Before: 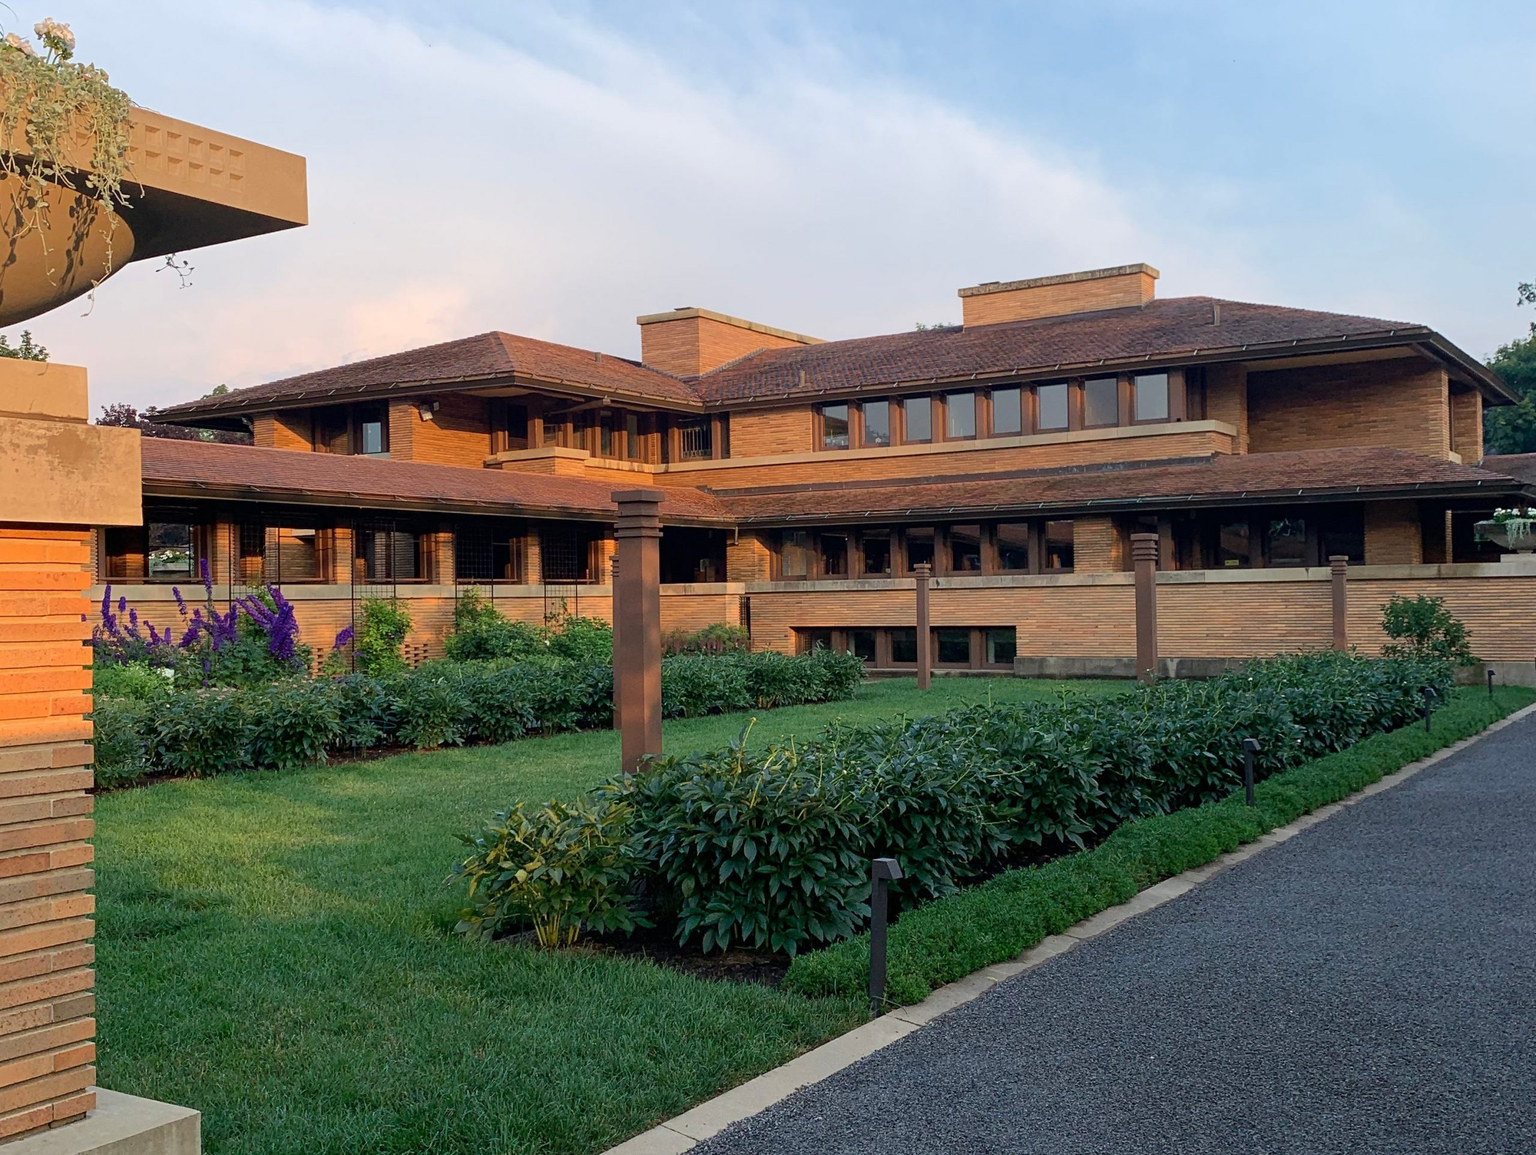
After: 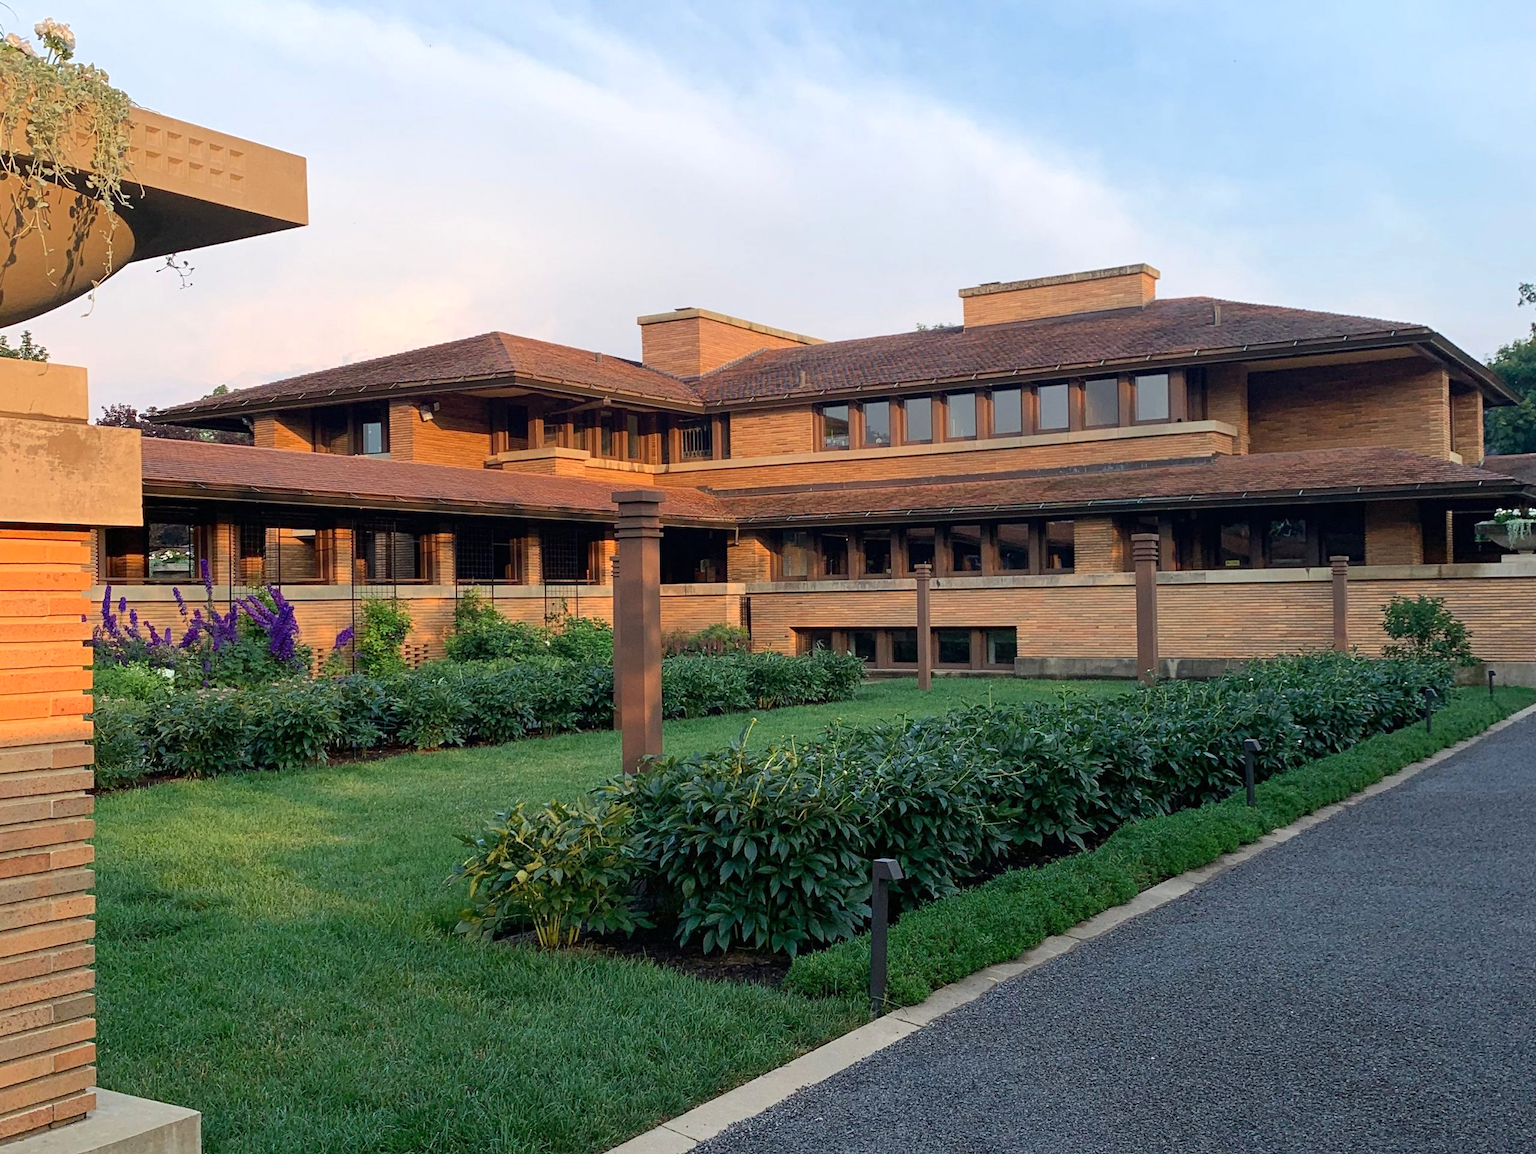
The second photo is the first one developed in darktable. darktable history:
exposure: black level correction 0, exposure 0.199 EV, compensate exposure bias true, compensate highlight preservation false
